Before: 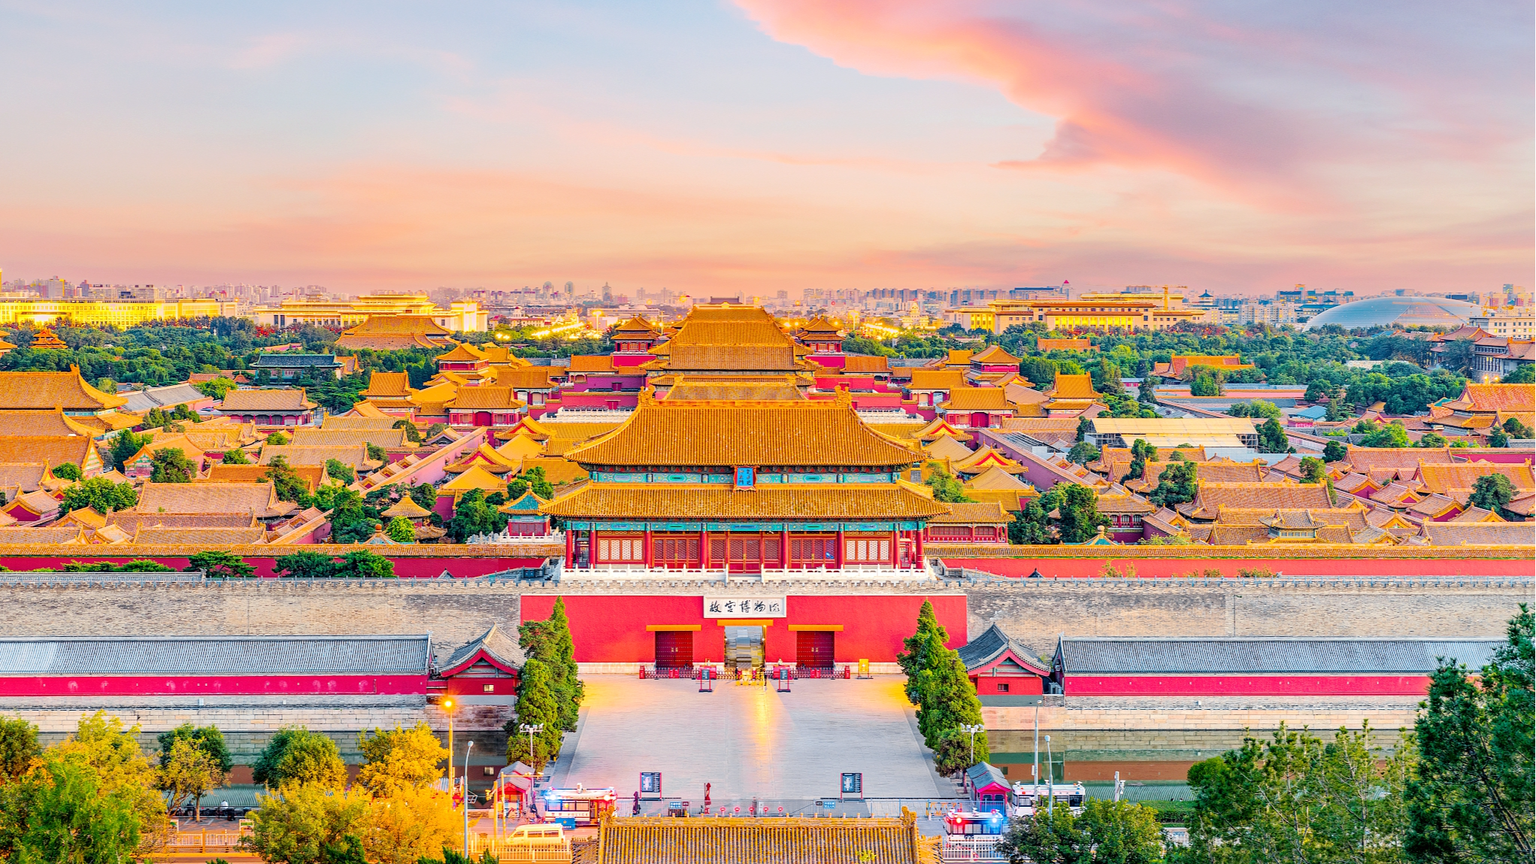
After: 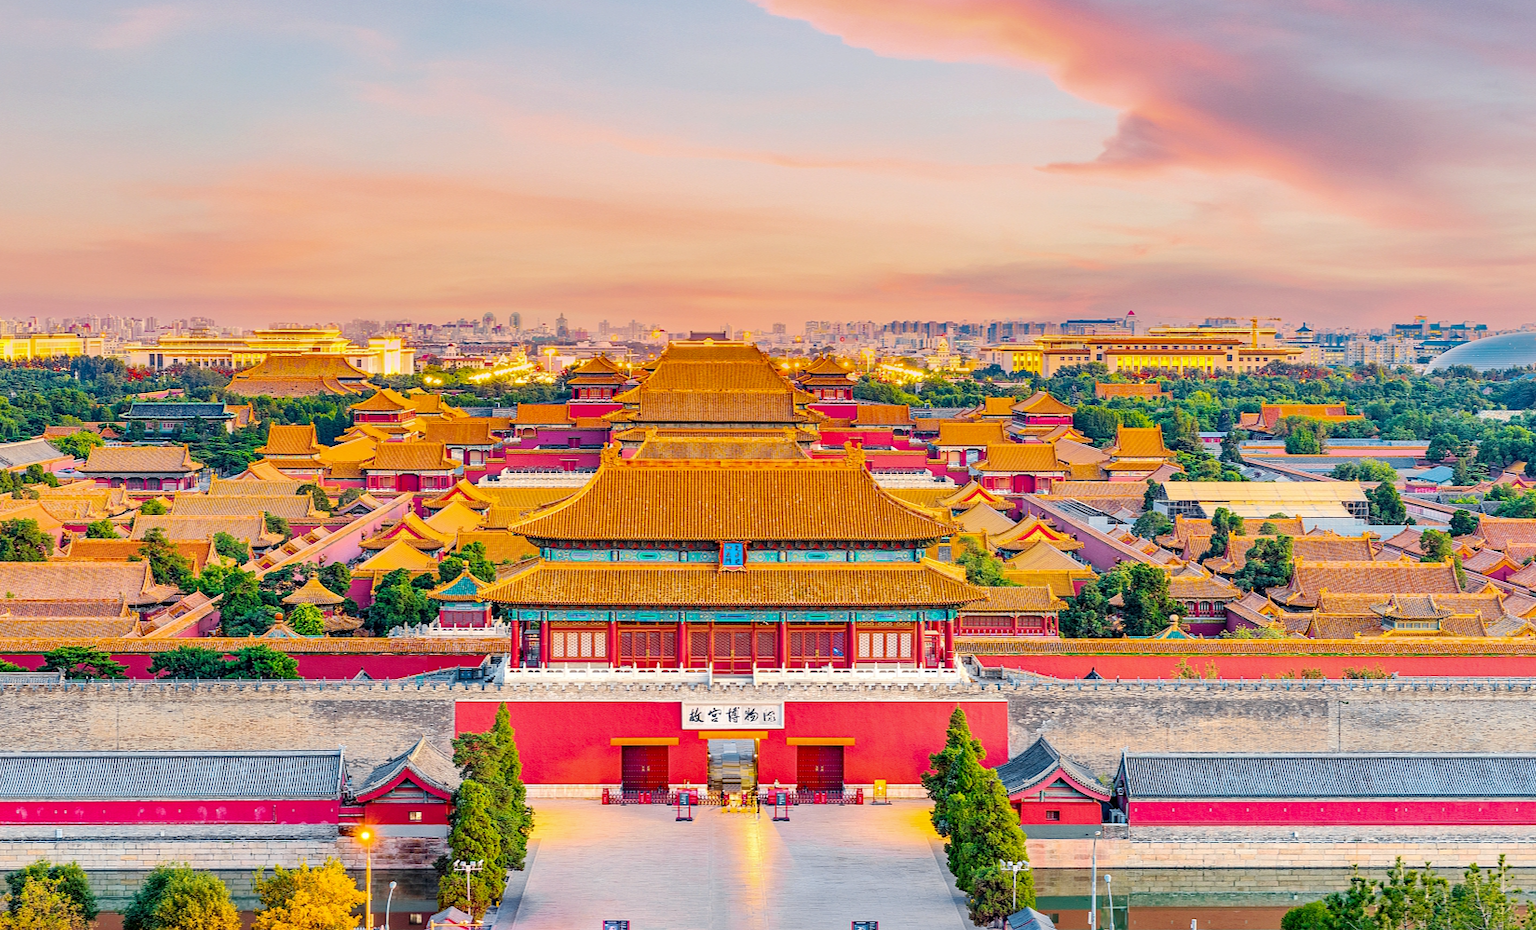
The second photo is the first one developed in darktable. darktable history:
crop: left 10.011%, top 3.471%, right 9.226%, bottom 9.529%
shadows and highlights: radius 134.69, soften with gaussian
